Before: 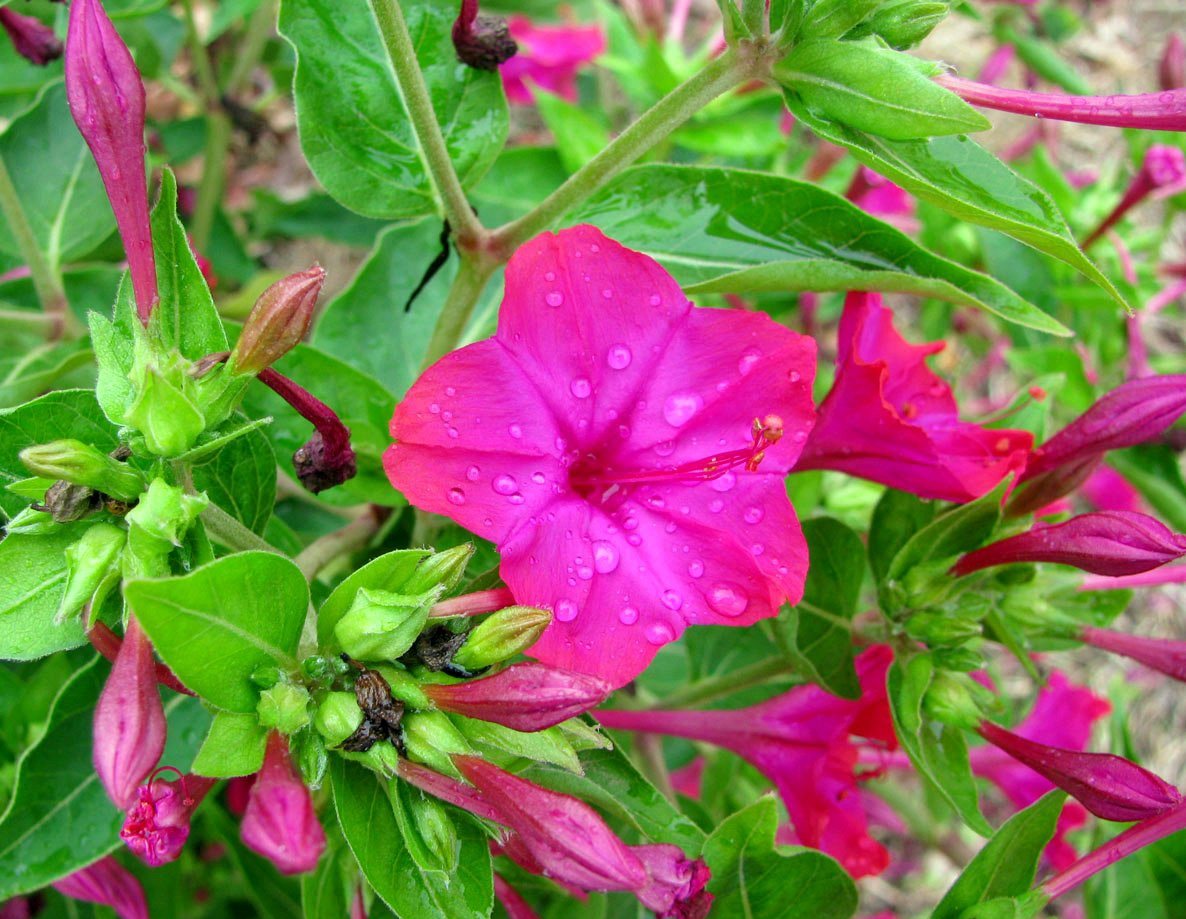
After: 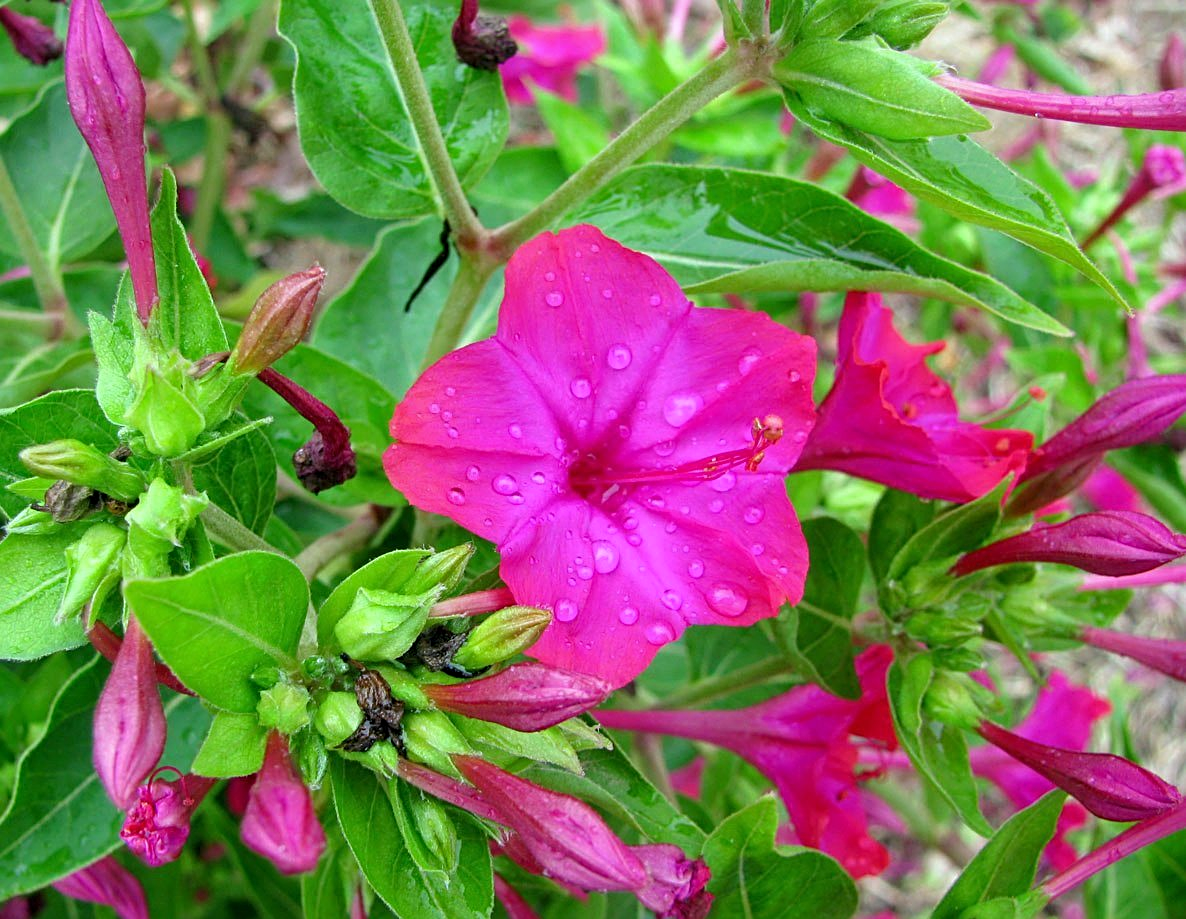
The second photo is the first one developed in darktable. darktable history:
sharpen: radius 2.529, amount 0.323
white balance: red 0.984, blue 1.059
